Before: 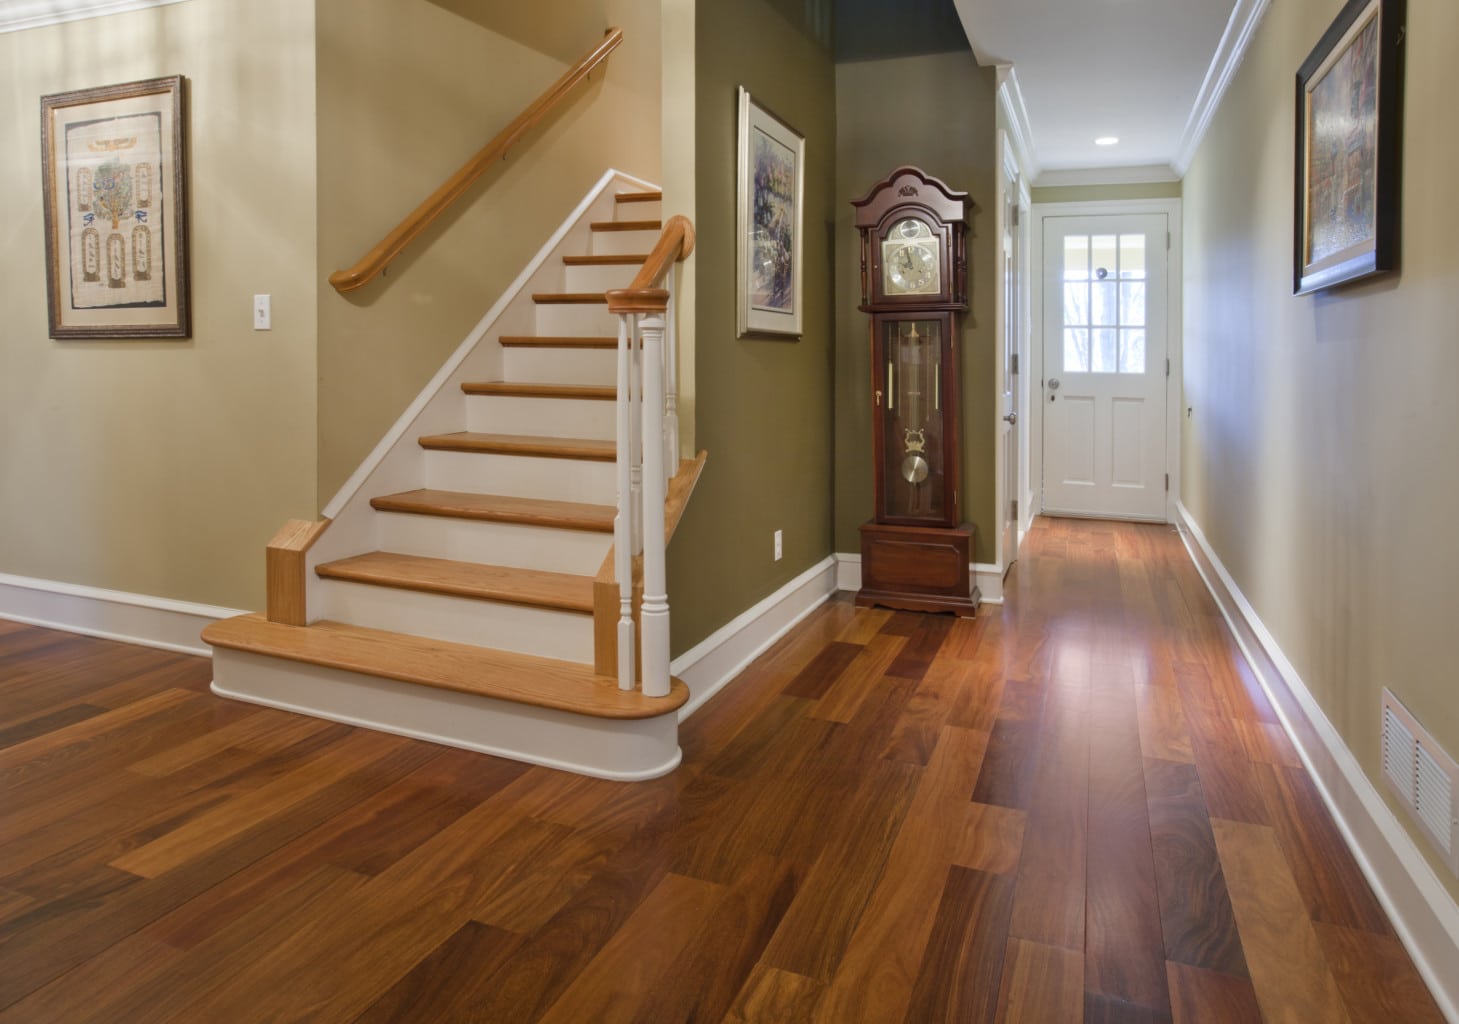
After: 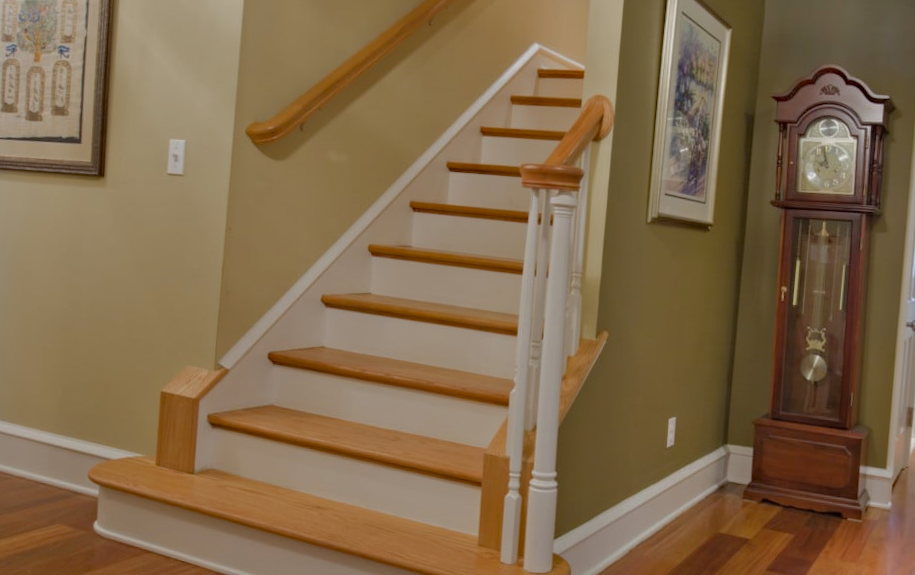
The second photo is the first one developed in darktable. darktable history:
tone equalizer: -8 EV 0.278 EV, -7 EV 0.39 EV, -6 EV 0.425 EV, -5 EV 0.236 EV, -3 EV -0.251 EV, -2 EV -0.443 EV, -1 EV -0.408 EV, +0 EV -0.269 EV, edges refinement/feathering 500, mask exposure compensation -1.57 EV, preserve details no
crop and rotate: angle -4.76°, left 2.273%, top 7.042%, right 27.76%, bottom 30.345%
haze removal: compatibility mode true, adaptive false
